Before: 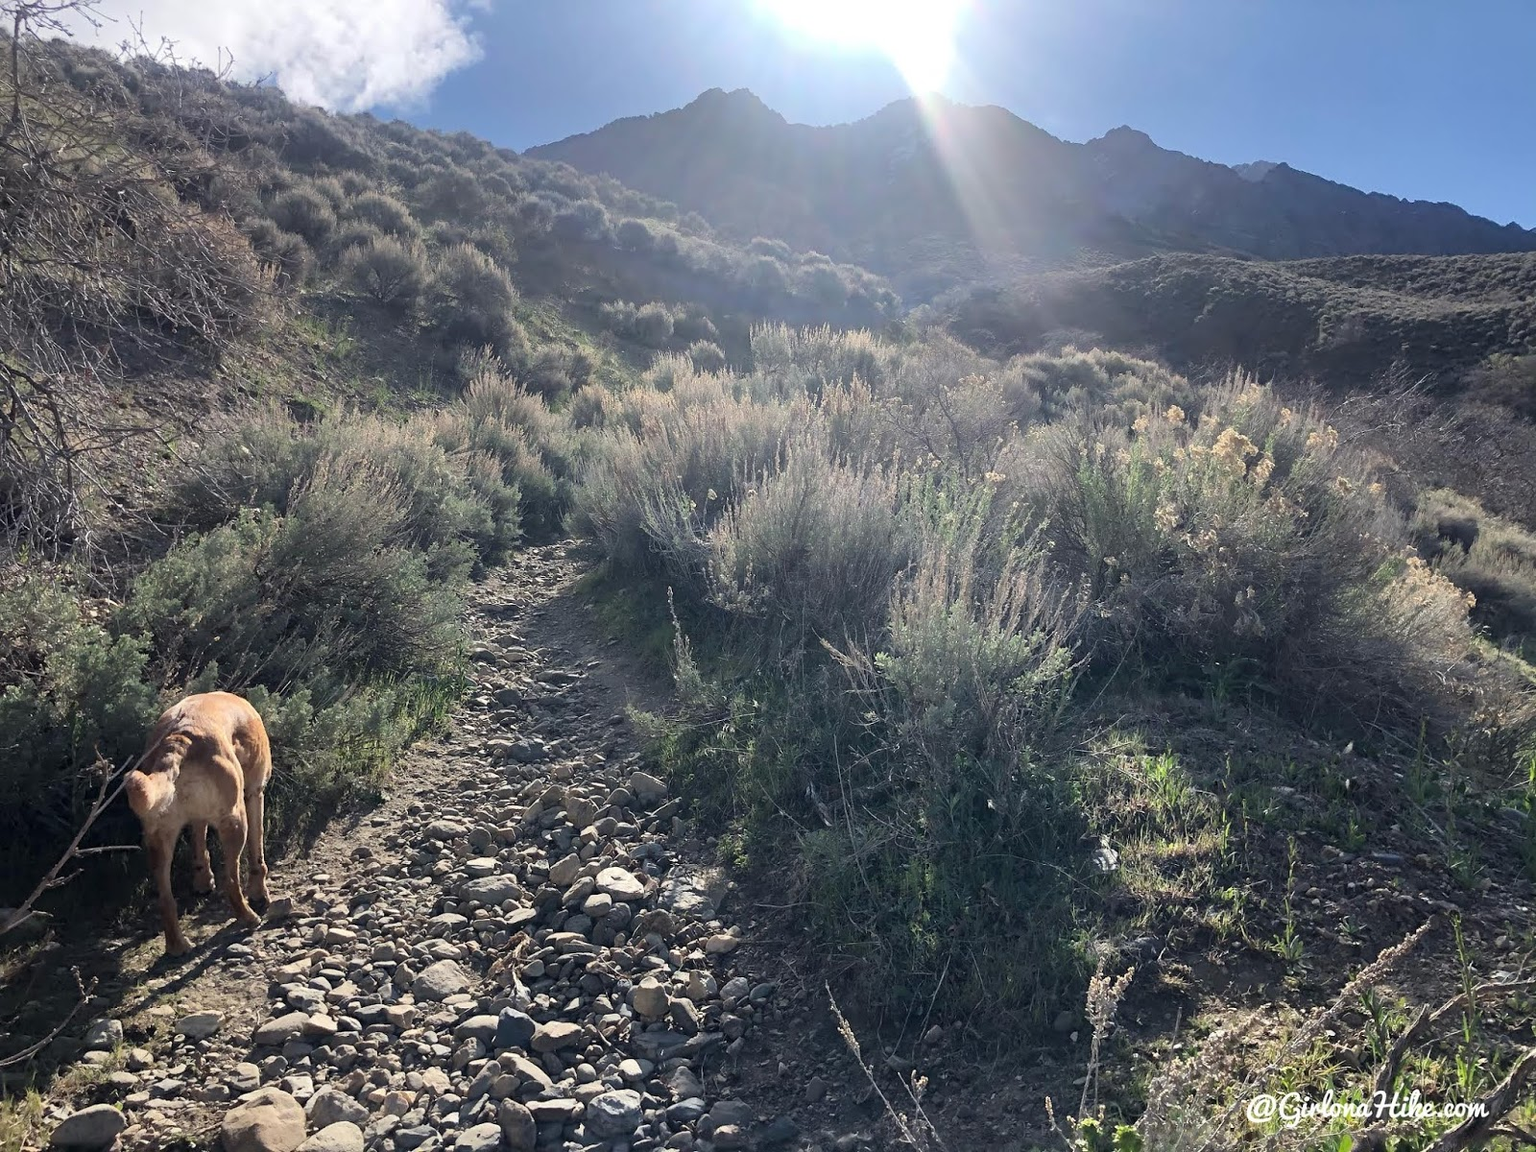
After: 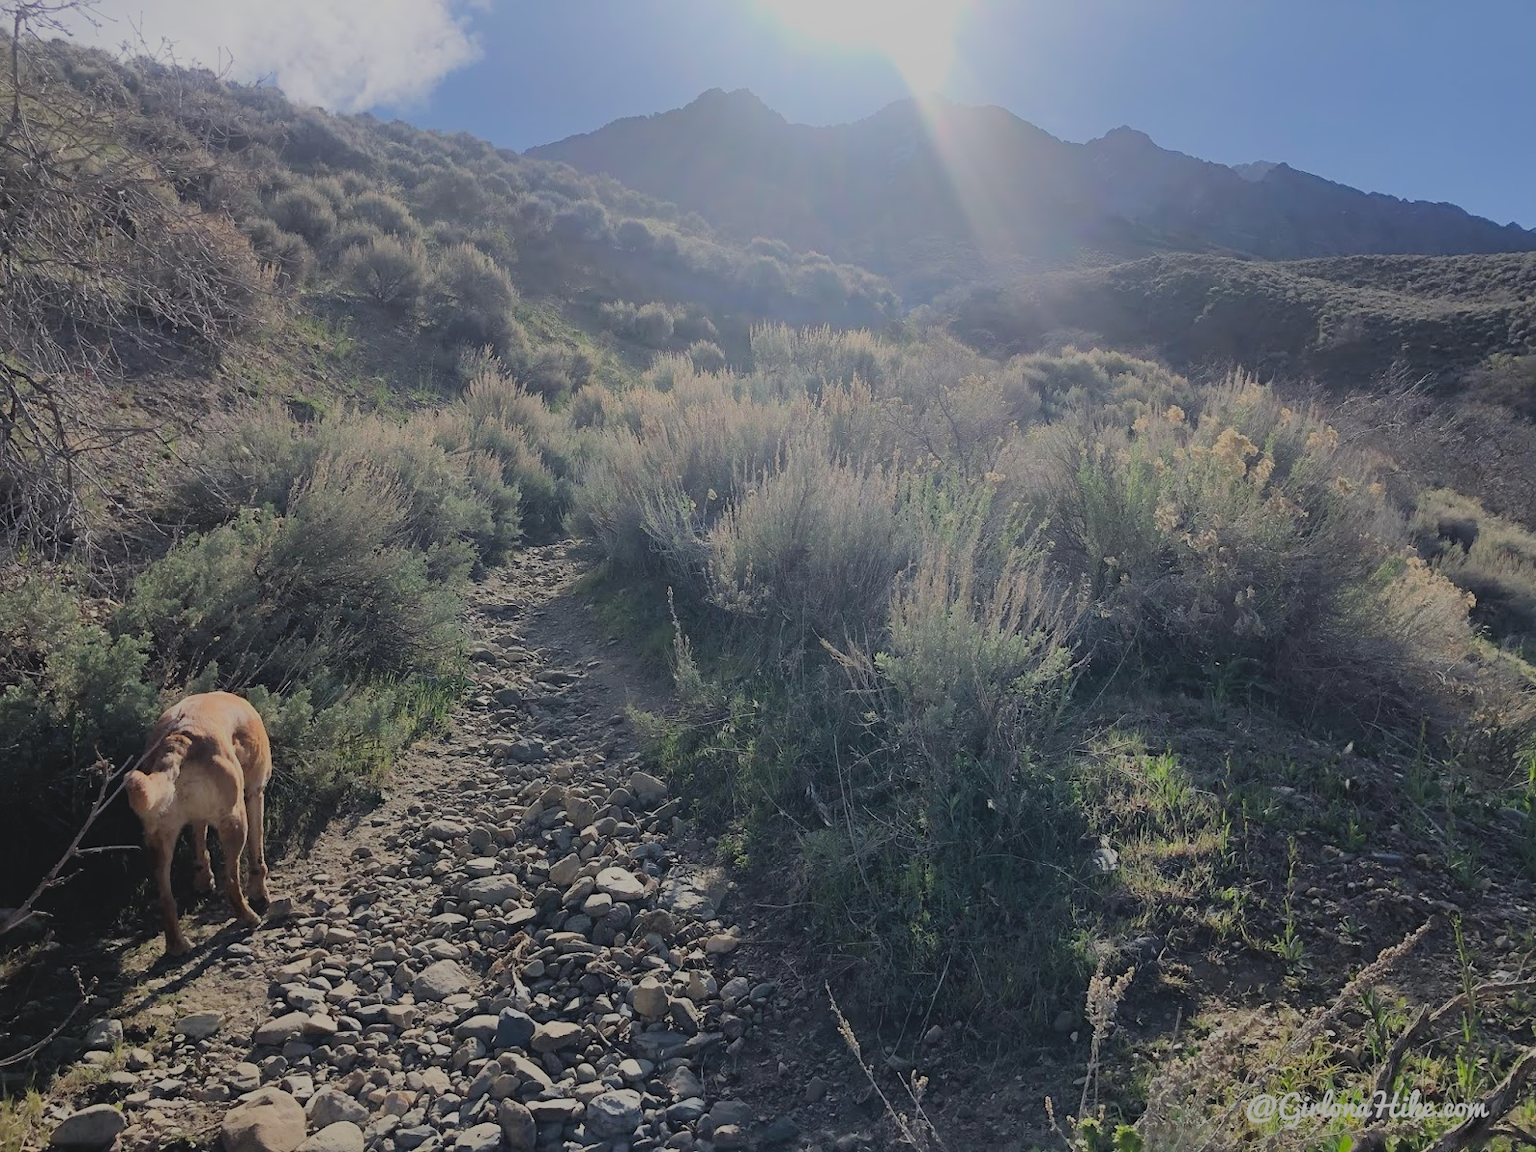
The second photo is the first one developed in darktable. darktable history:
local contrast: detail 71%
filmic rgb: black relative exposure -7.65 EV, white relative exposure 4.56 EV, threshold 3.06 EV, hardness 3.61, contrast 0.993, enable highlight reconstruction true
